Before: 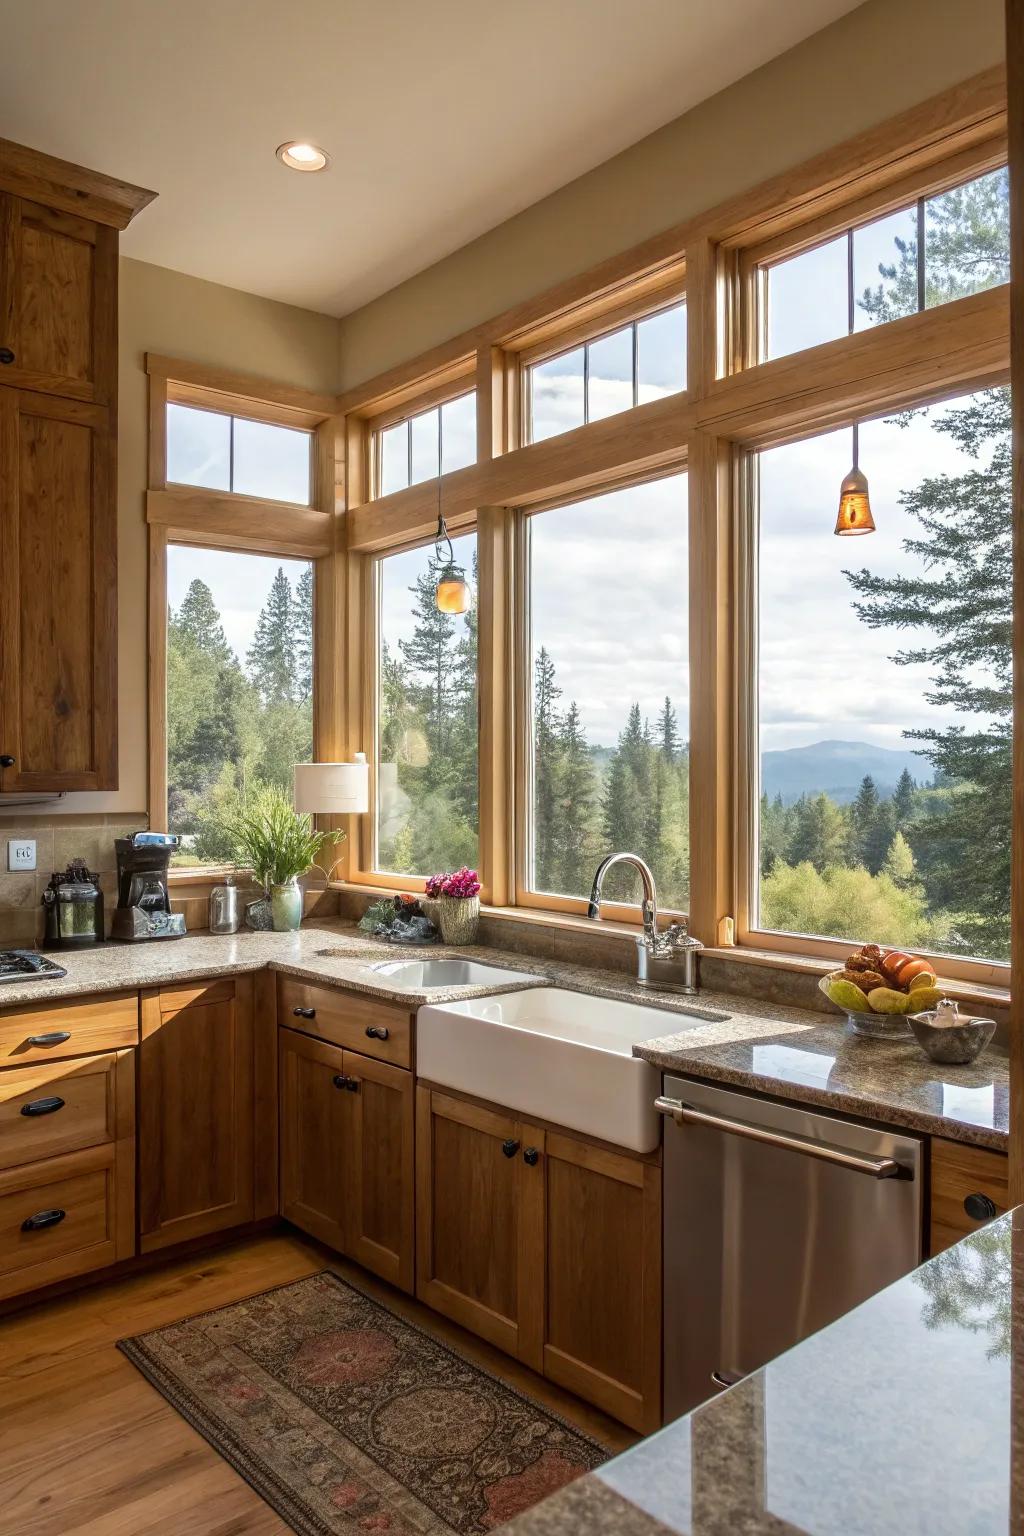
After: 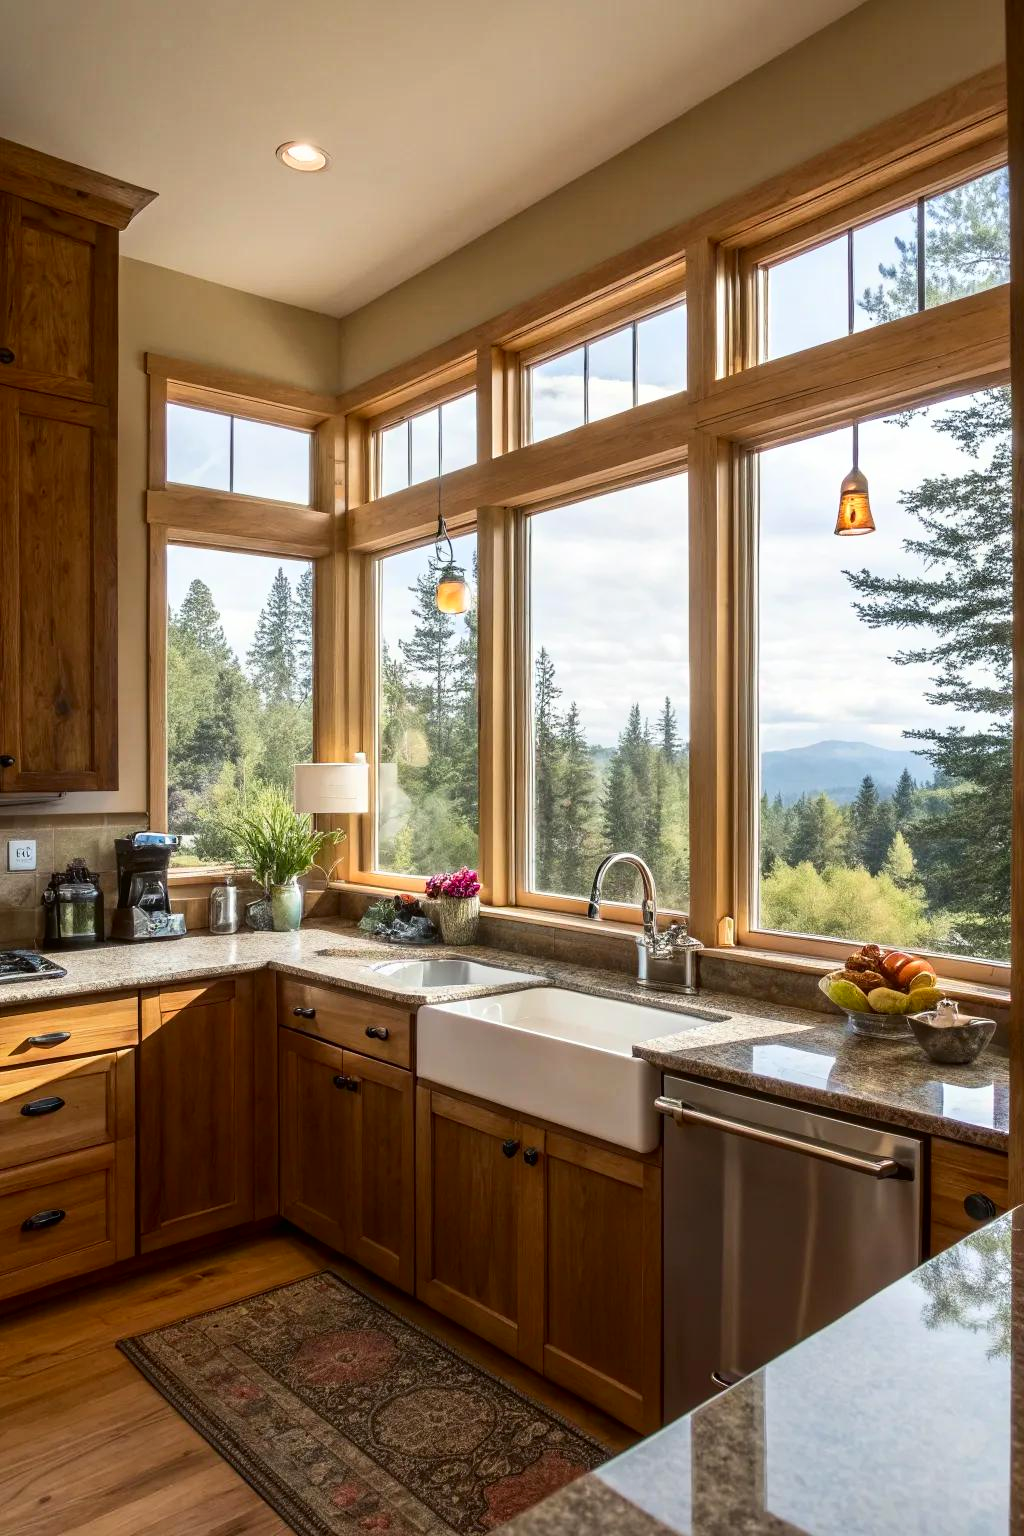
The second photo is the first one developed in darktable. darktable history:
contrast brightness saturation: contrast 0.153, brightness -0.01, saturation 0.098
exposure: compensate highlight preservation false
